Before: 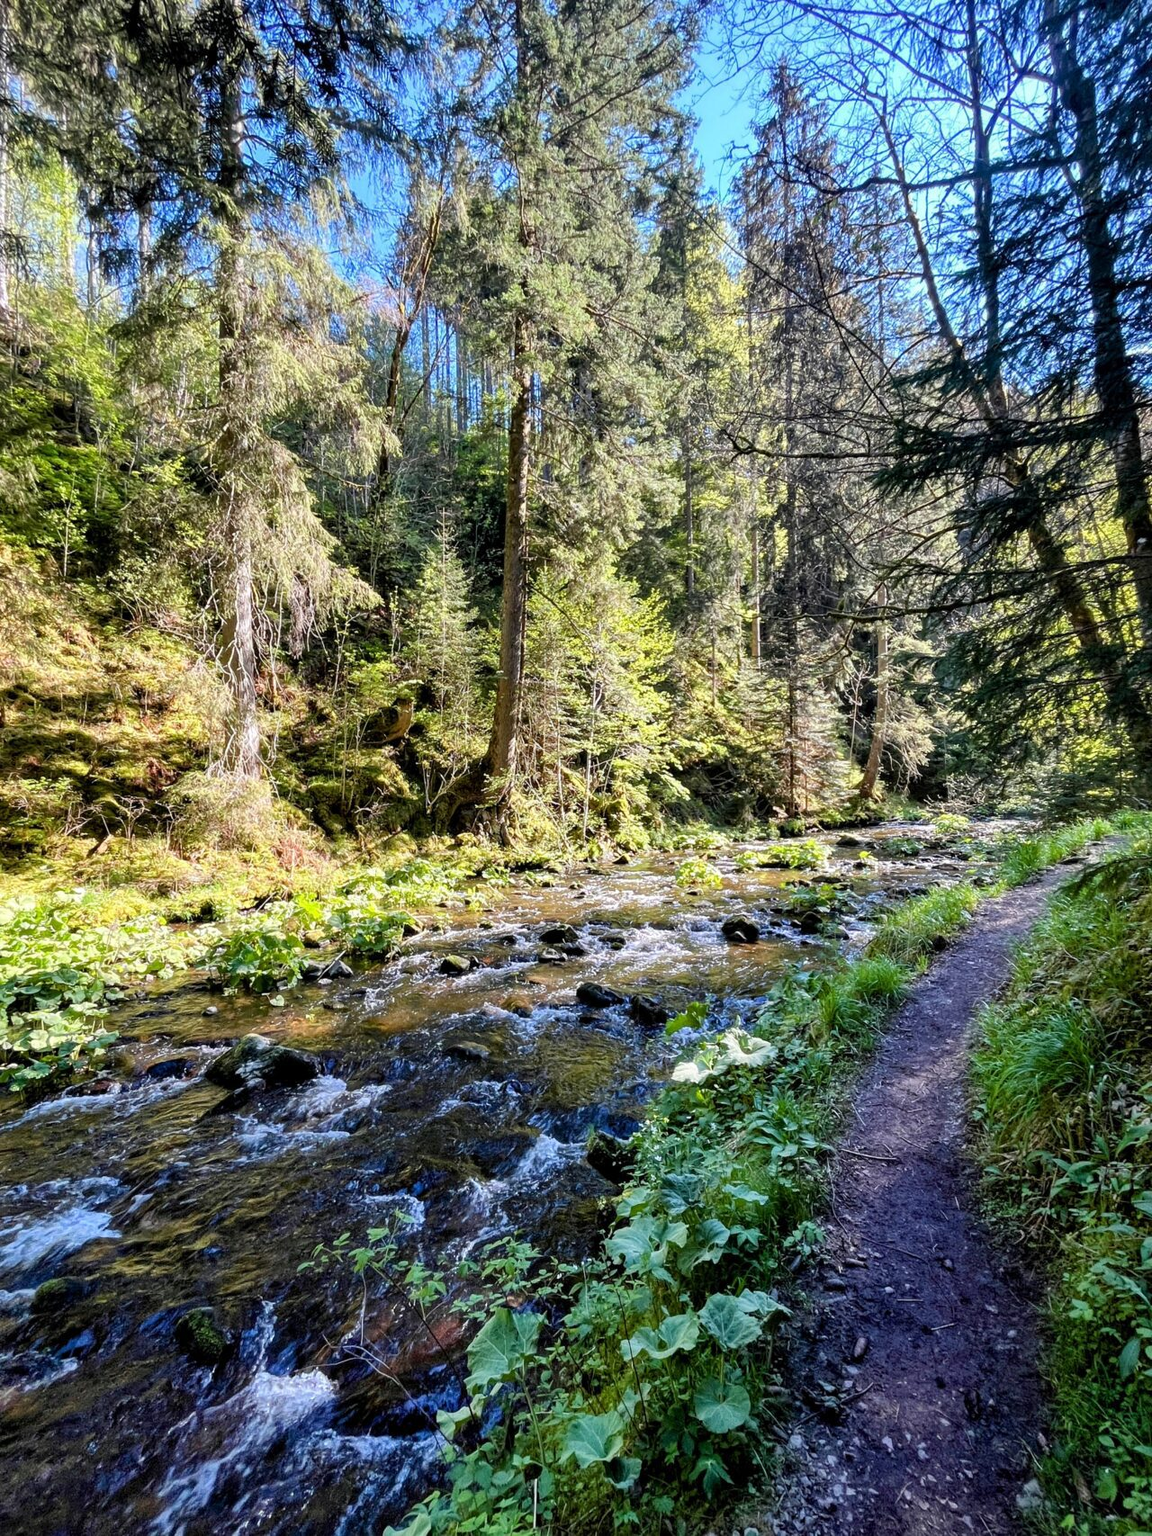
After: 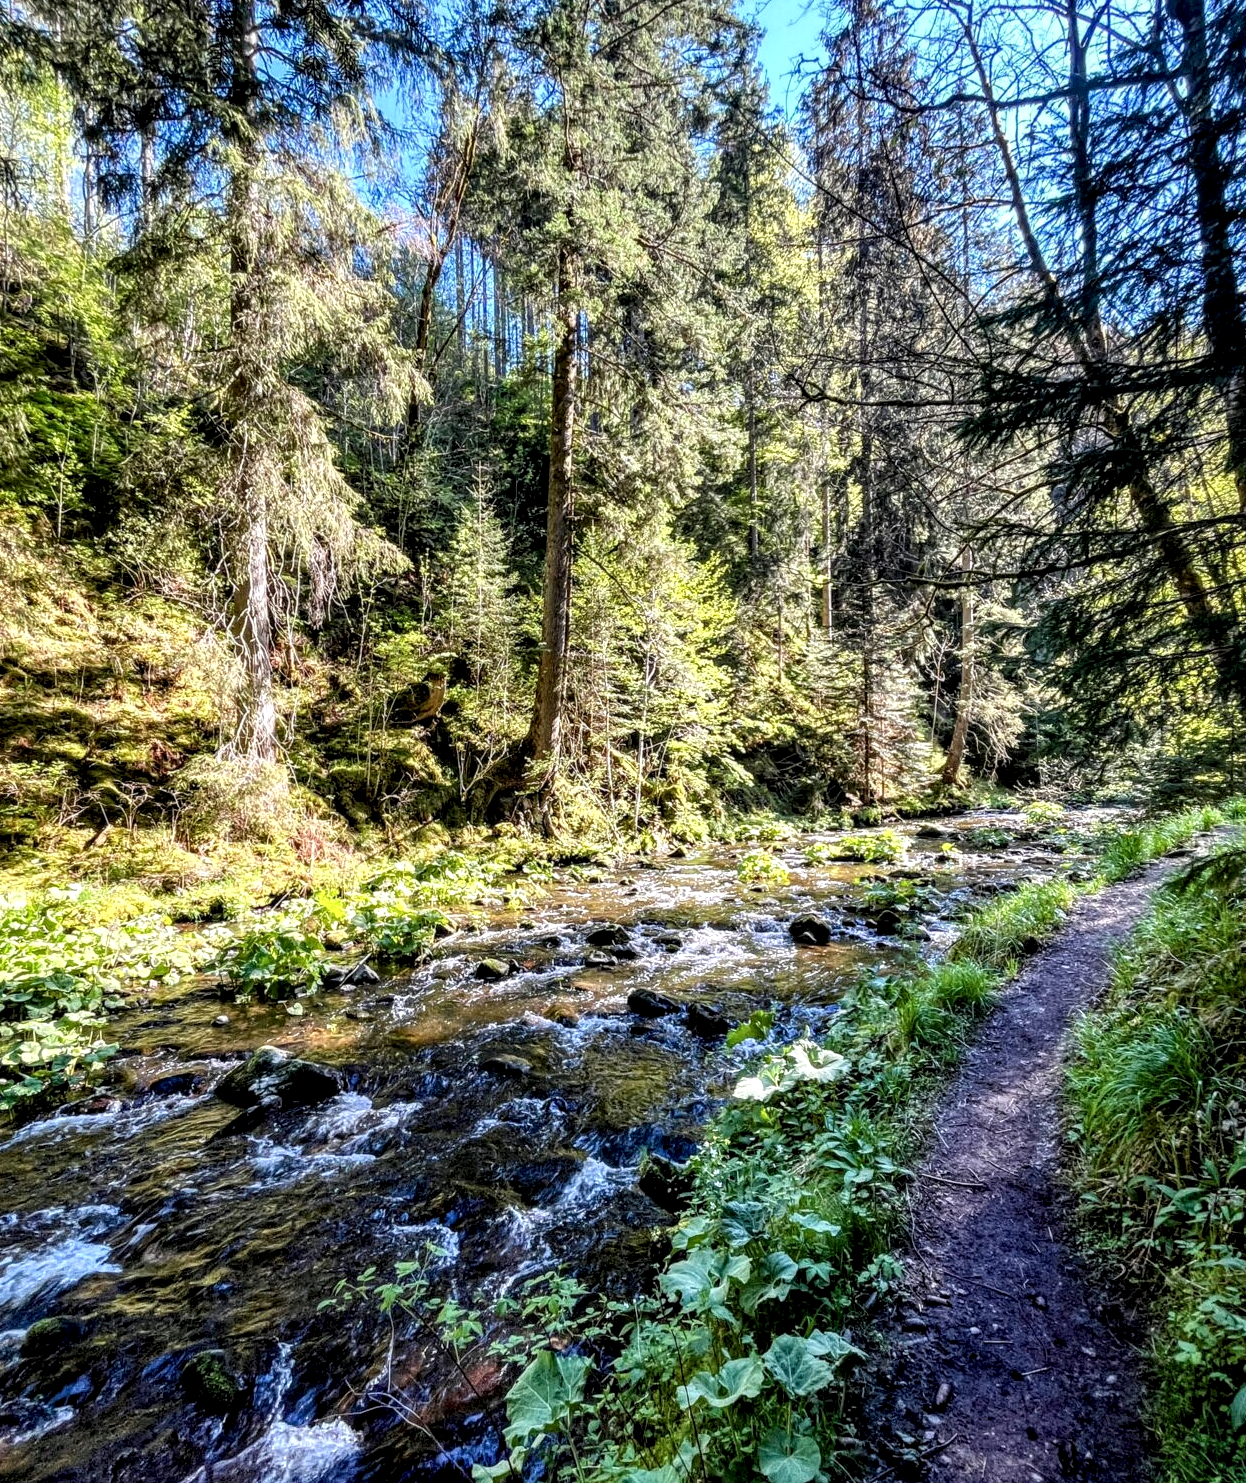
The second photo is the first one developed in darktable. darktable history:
crop: left 1.062%, top 6.087%, right 1.533%, bottom 7.008%
local contrast: detail 160%
